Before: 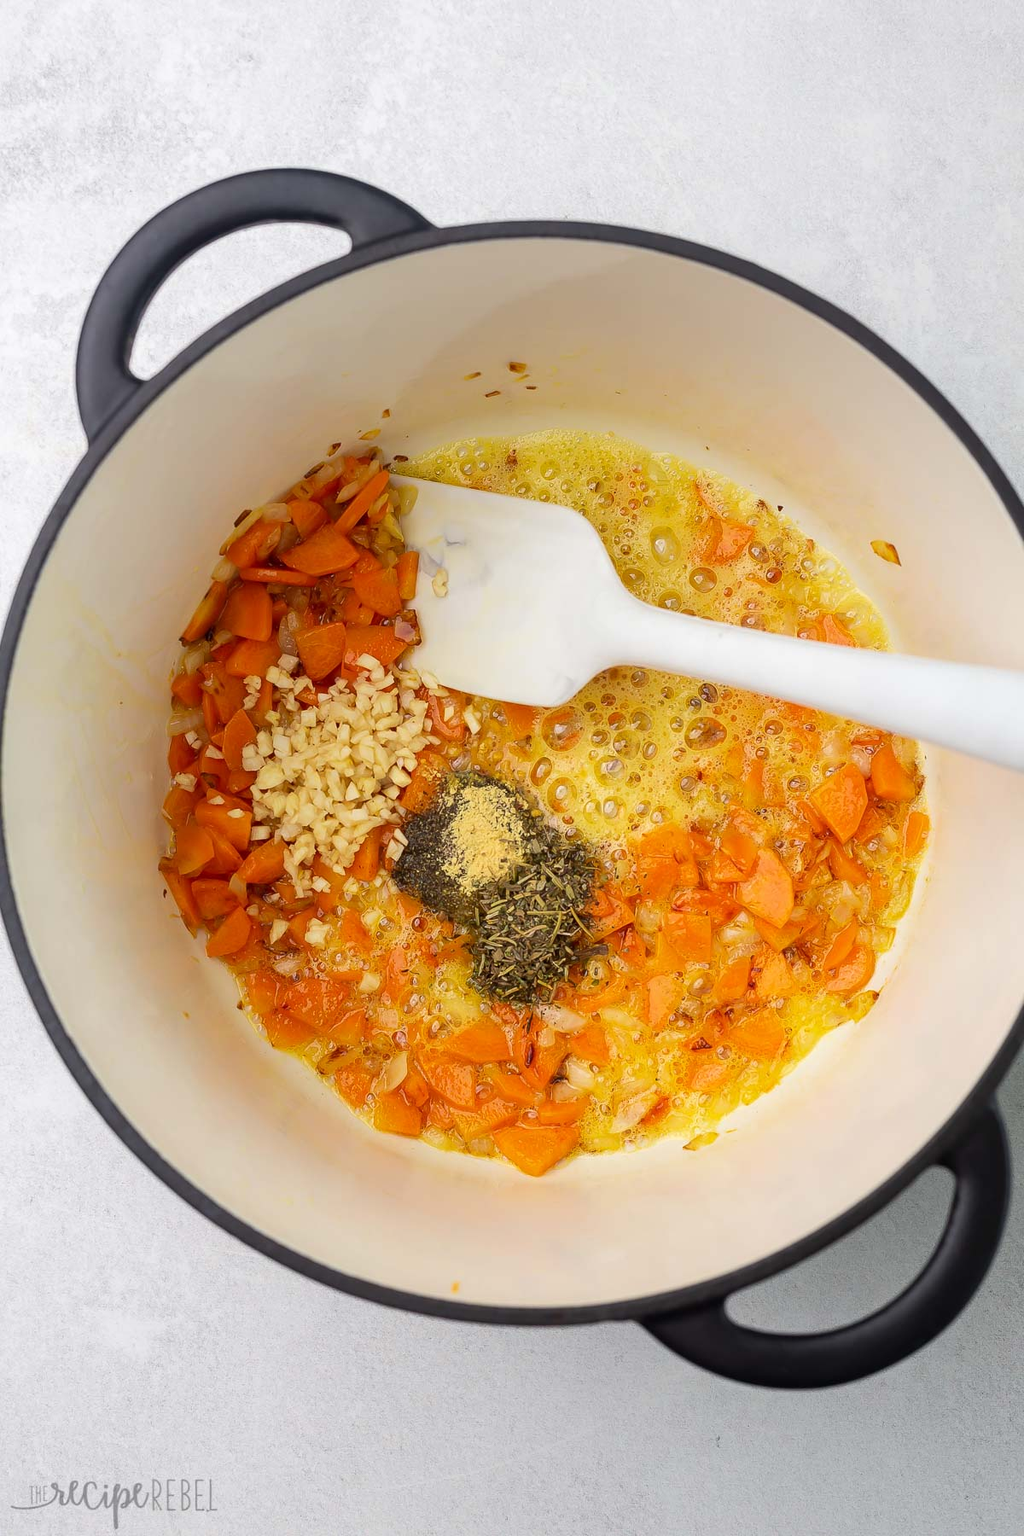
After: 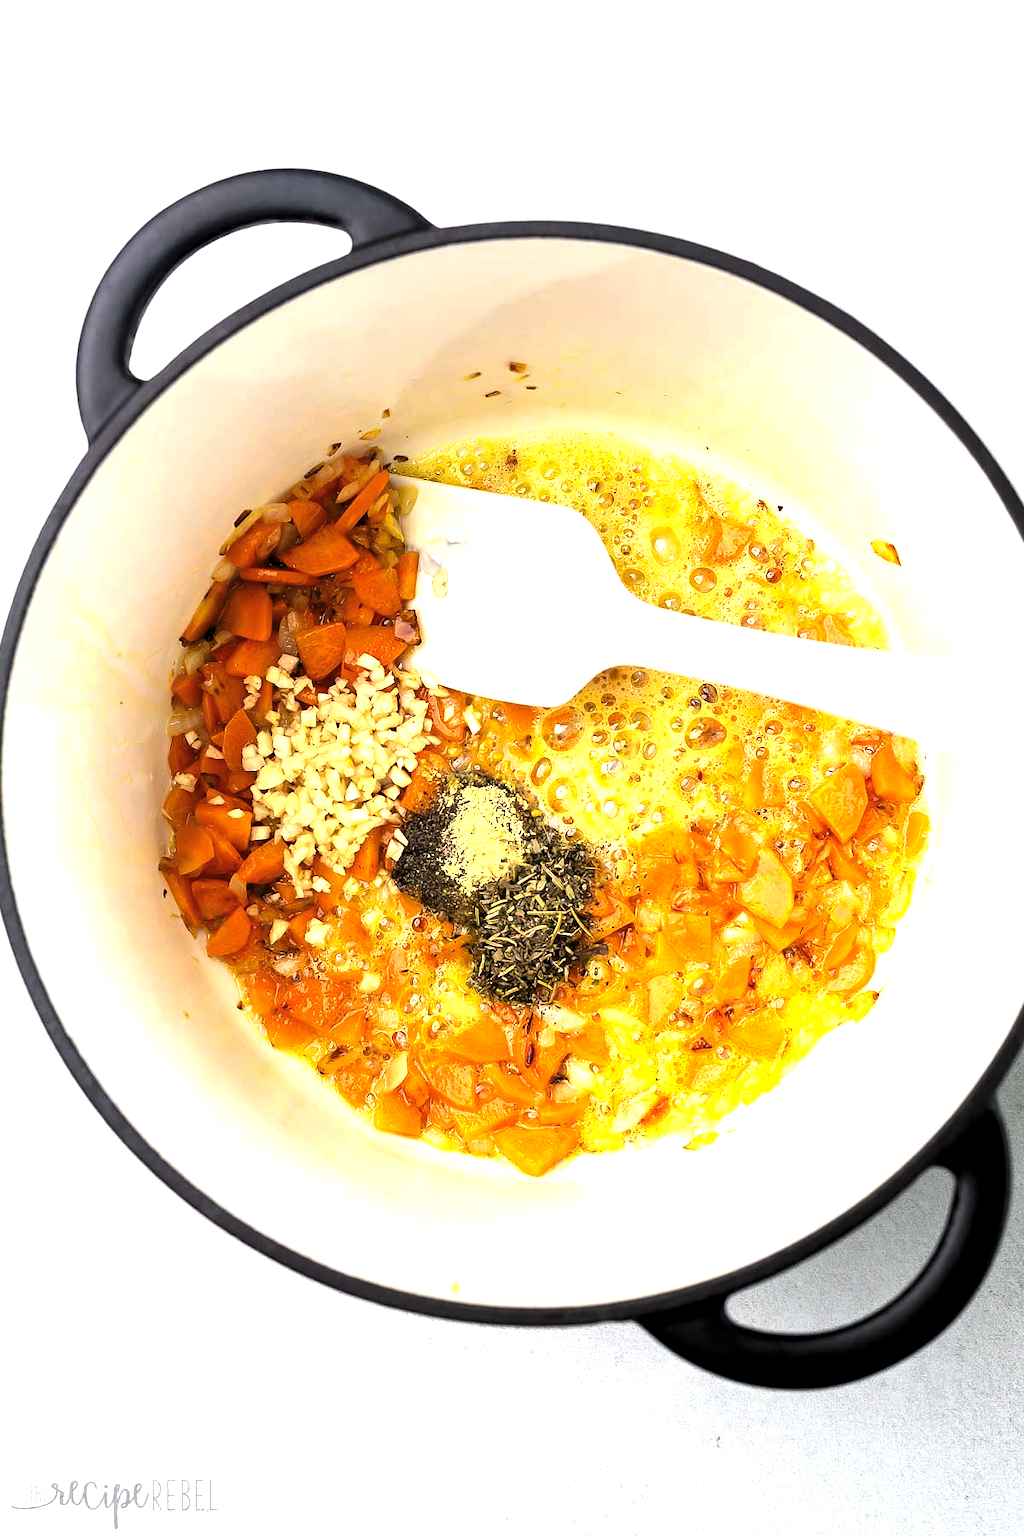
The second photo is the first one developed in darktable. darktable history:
levels: levels [0.129, 0.519, 0.867]
exposure: exposure 0.635 EV, compensate highlight preservation false
